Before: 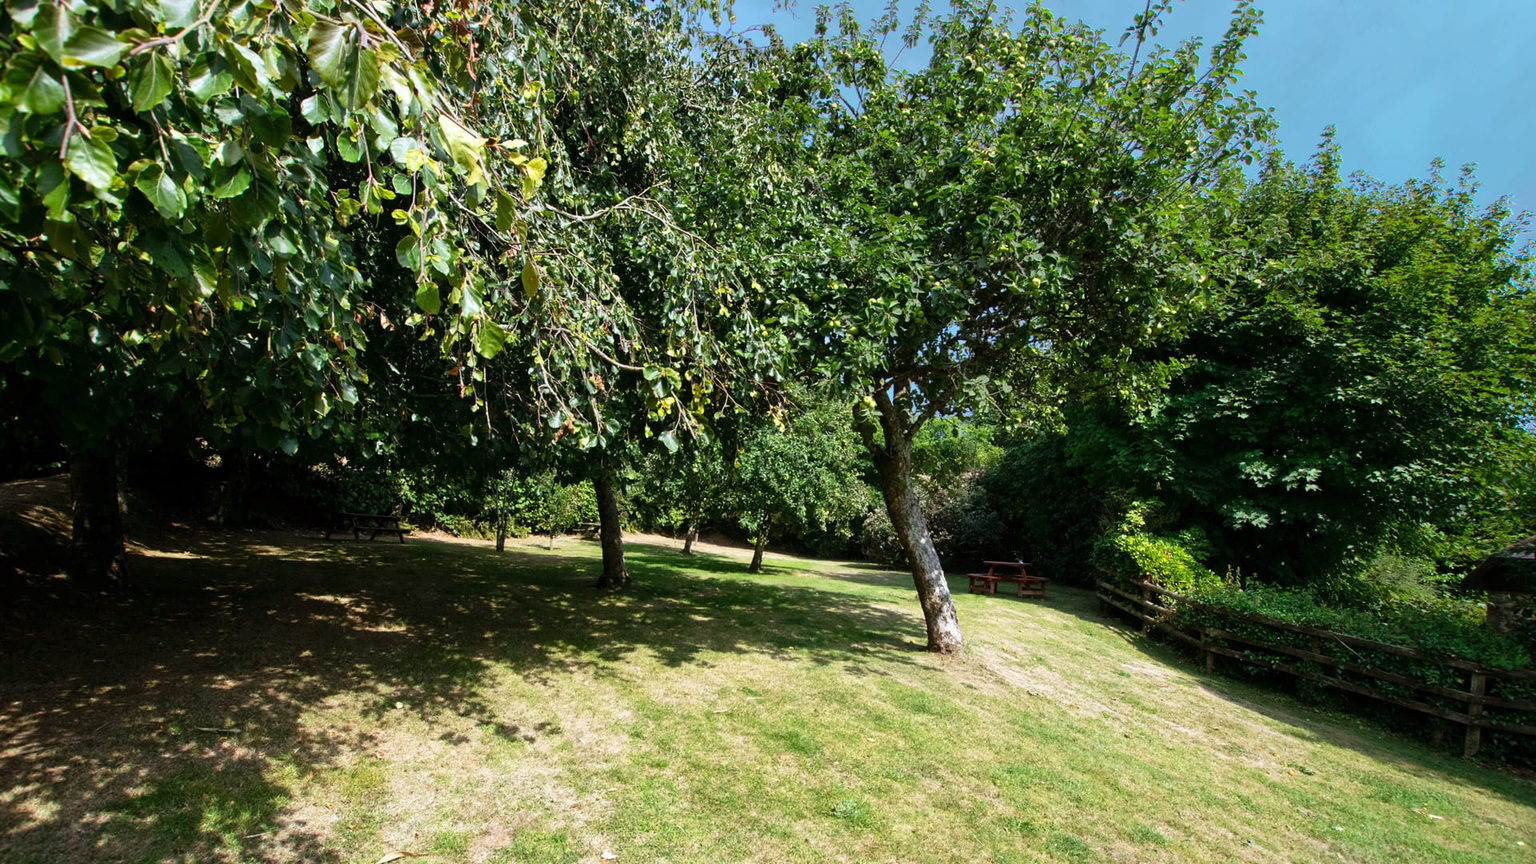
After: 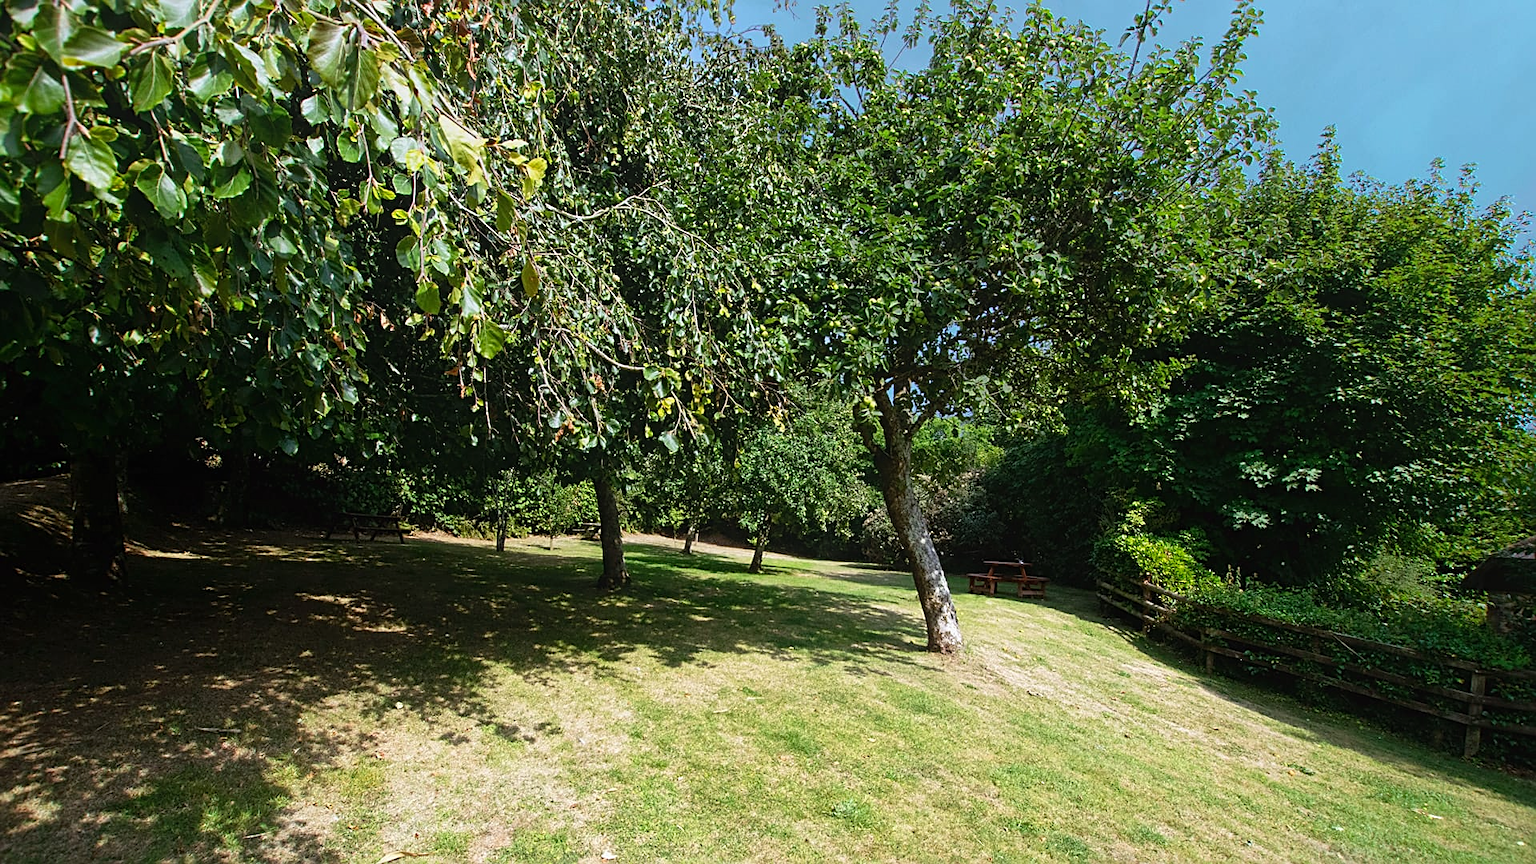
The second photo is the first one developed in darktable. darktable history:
contrast equalizer: y [[0.439, 0.44, 0.442, 0.457, 0.493, 0.498], [0.5 ×6], [0.5 ×6], [0 ×6], [0 ×6]], mix 0.59
sharpen: on, module defaults
tone equalizer: on, module defaults
